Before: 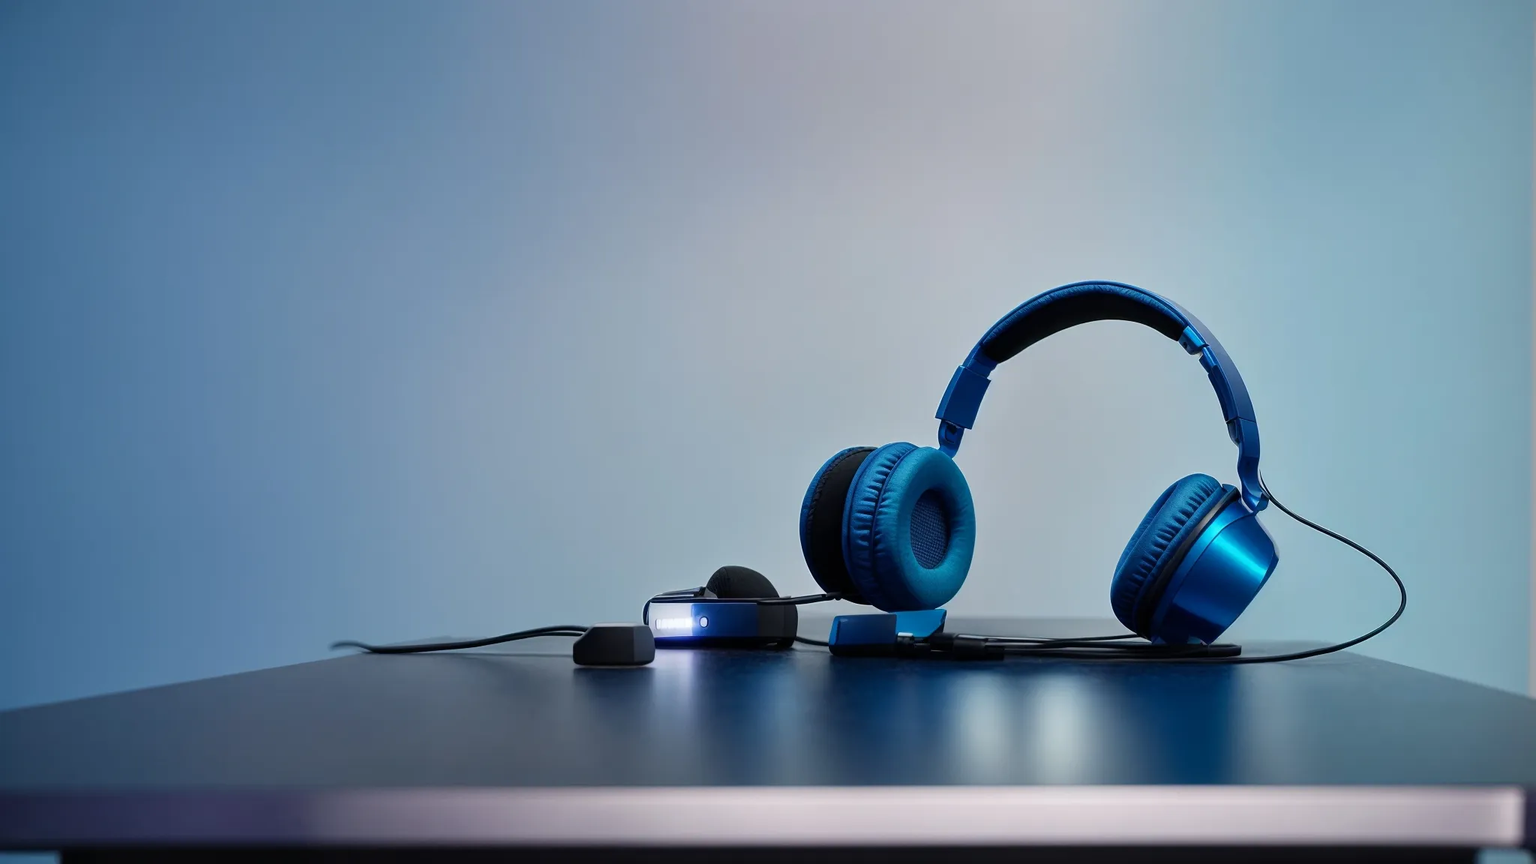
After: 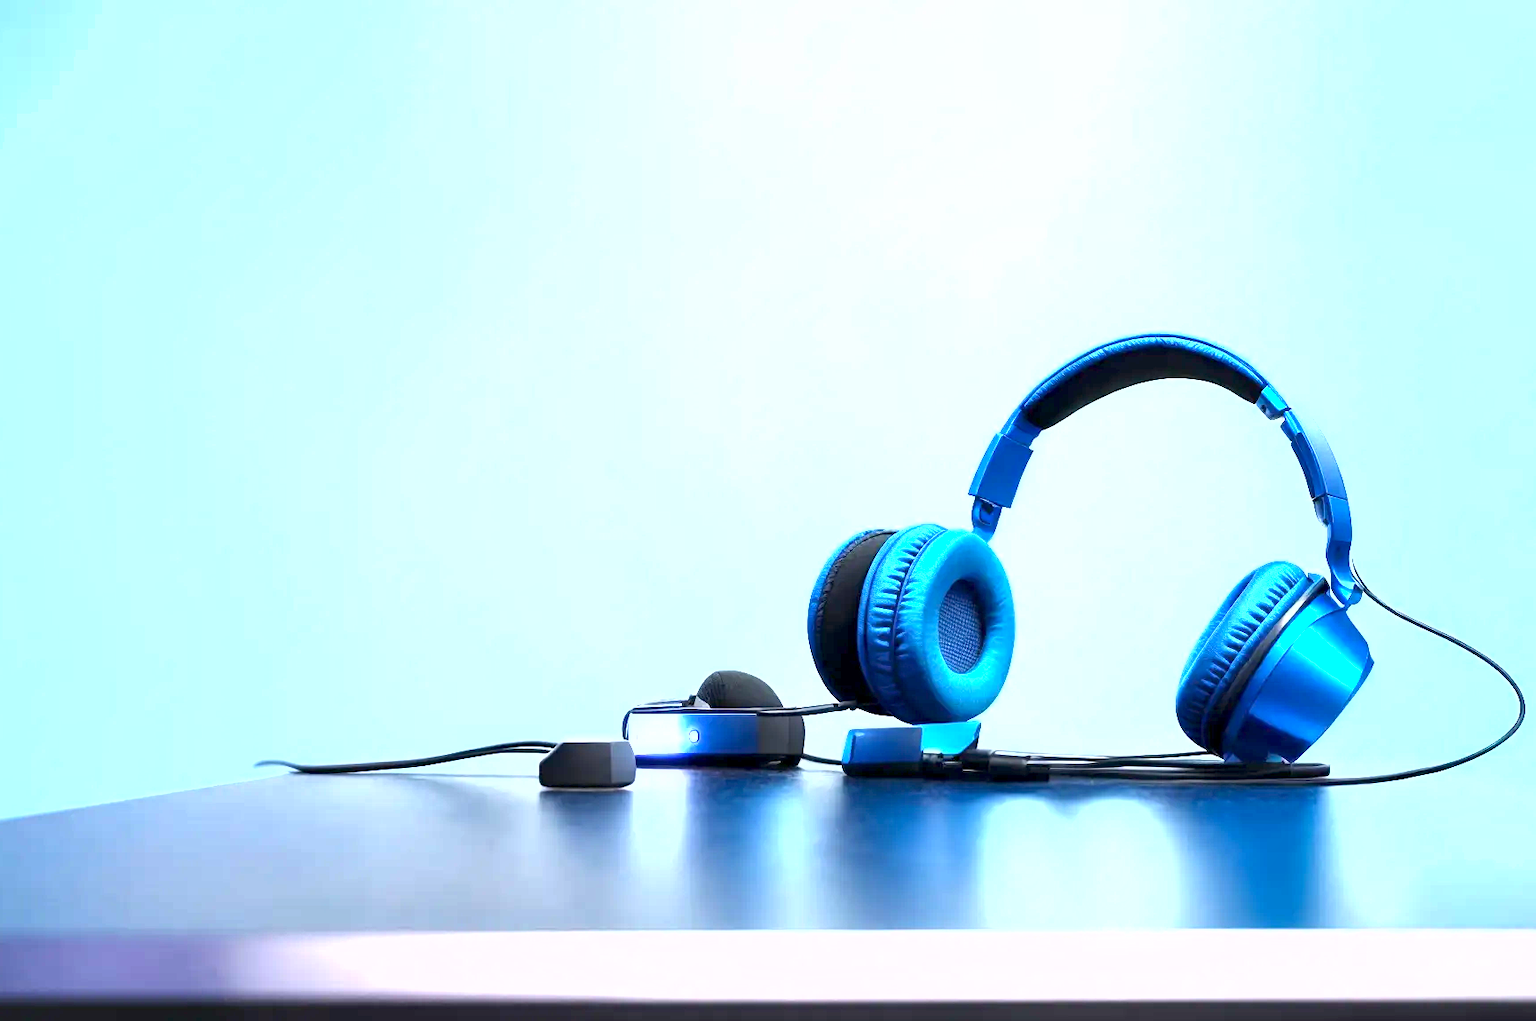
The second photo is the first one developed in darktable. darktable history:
shadows and highlights: shadows 19.99, highlights -20.78, soften with gaussian
base curve: preserve colors none
exposure: black level correction 0.001, exposure 2.658 EV, compensate exposure bias true, compensate highlight preservation false
crop: left 7.683%, right 7.832%
